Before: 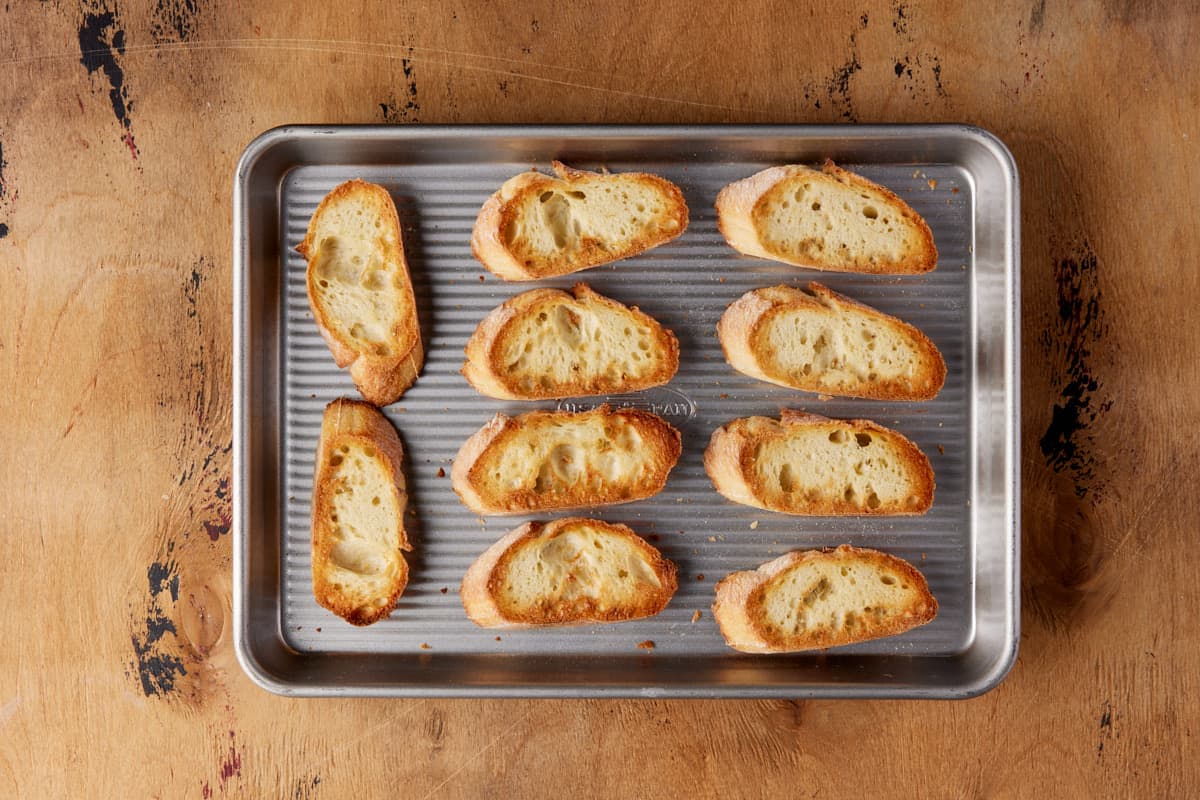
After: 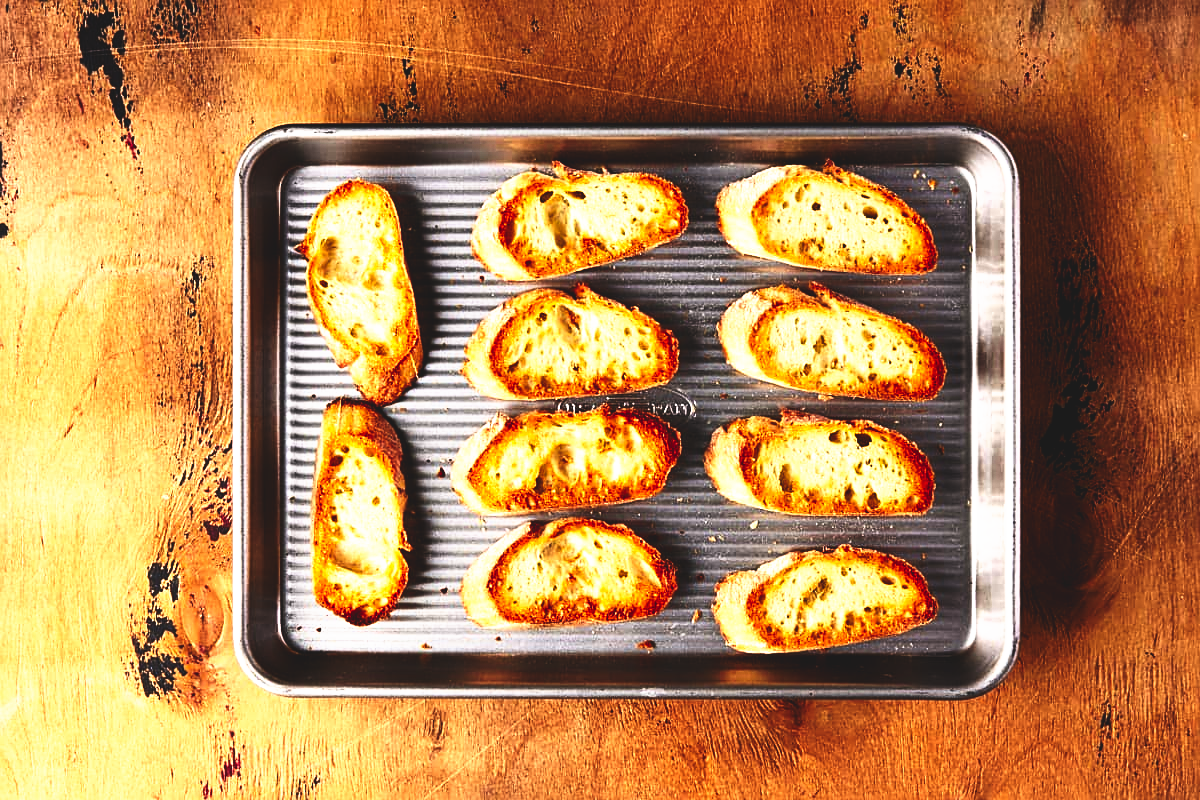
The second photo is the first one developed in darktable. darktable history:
sharpen: amount 0.492
base curve: curves: ch0 [(0, 0.036) (0.007, 0.037) (0.604, 0.887) (1, 1)], preserve colors none
tone curve: curves: ch0 [(0, 0) (0.003, 0.002) (0.011, 0.009) (0.025, 0.021) (0.044, 0.037) (0.069, 0.058) (0.1, 0.083) (0.136, 0.122) (0.177, 0.165) (0.224, 0.216) (0.277, 0.277) (0.335, 0.344) (0.399, 0.418) (0.468, 0.499) (0.543, 0.586) (0.623, 0.679) (0.709, 0.779) (0.801, 0.877) (0.898, 0.977) (1, 1)], preserve colors none
contrast brightness saturation: contrast 0.206, brightness -0.101, saturation 0.209
